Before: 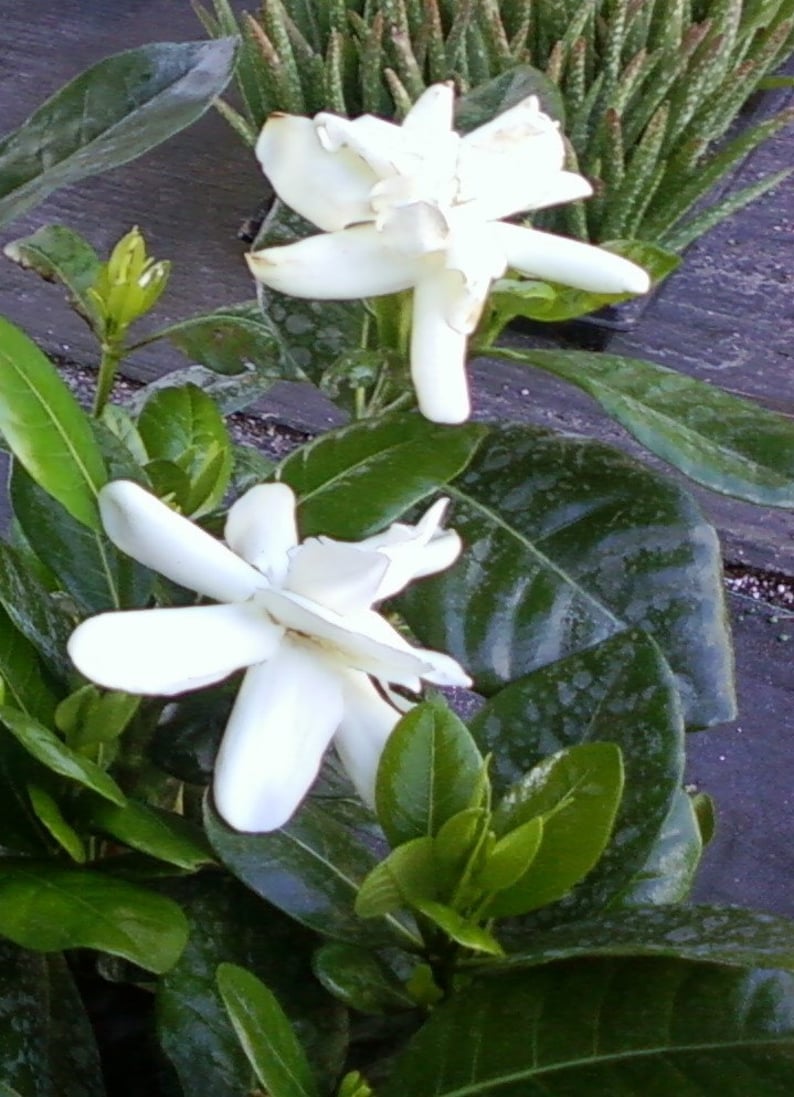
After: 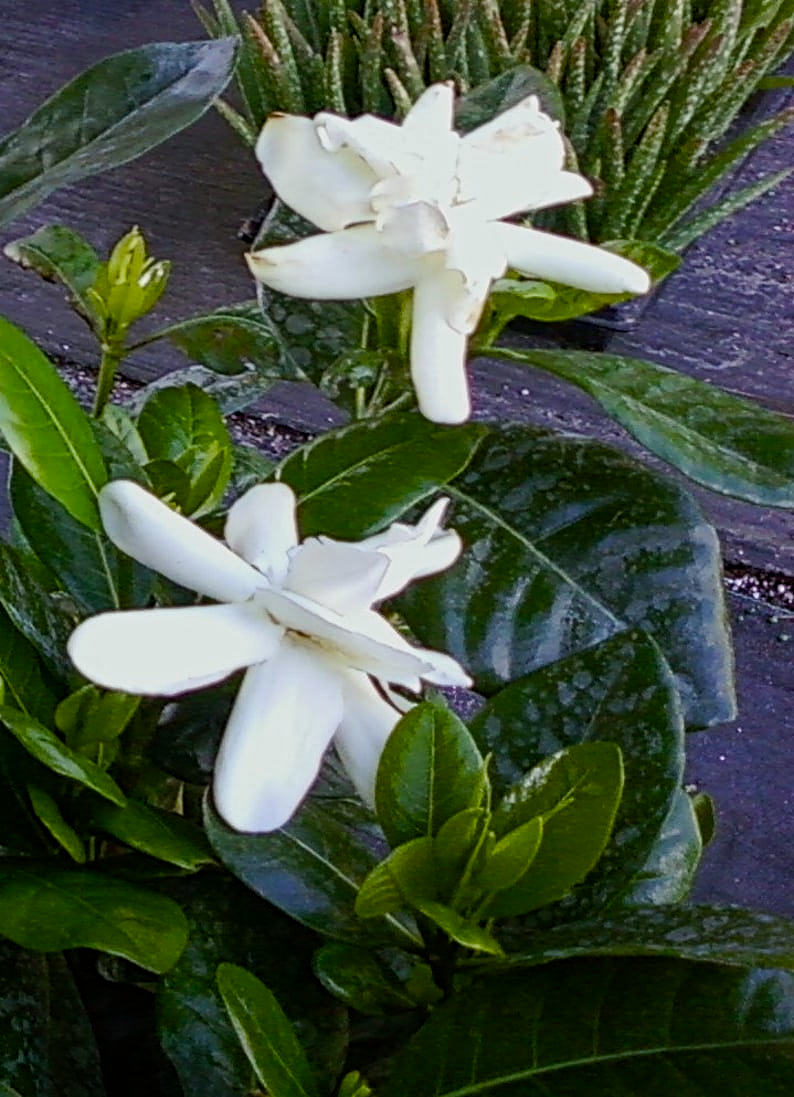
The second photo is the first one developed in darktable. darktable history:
exposure: black level correction 0, exposure -0.721 EV, compensate highlight preservation false
color balance rgb: perceptual saturation grading › global saturation 35%, perceptual saturation grading › highlights -30%, perceptual saturation grading › shadows 35%, perceptual brilliance grading › global brilliance 3%, perceptual brilliance grading › highlights -3%, perceptual brilliance grading › shadows 3%
tone equalizer: -8 EV -0.417 EV, -7 EV -0.389 EV, -6 EV -0.333 EV, -5 EV -0.222 EV, -3 EV 0.222 EV, -2 EV 0.333 EV, -1 EV 0.389 EV, +0 EV 0.417 EV, edges refinement/feathering 500, mask exposure compensation -1.57 EV, preserve details no
contrast equalizer: y [[0.5, 0.5, 0.5, 0.539, 0.64, 0.611], [0.5 ×6], [0.5 ×6], [0 ×6], [0 ×6]]
